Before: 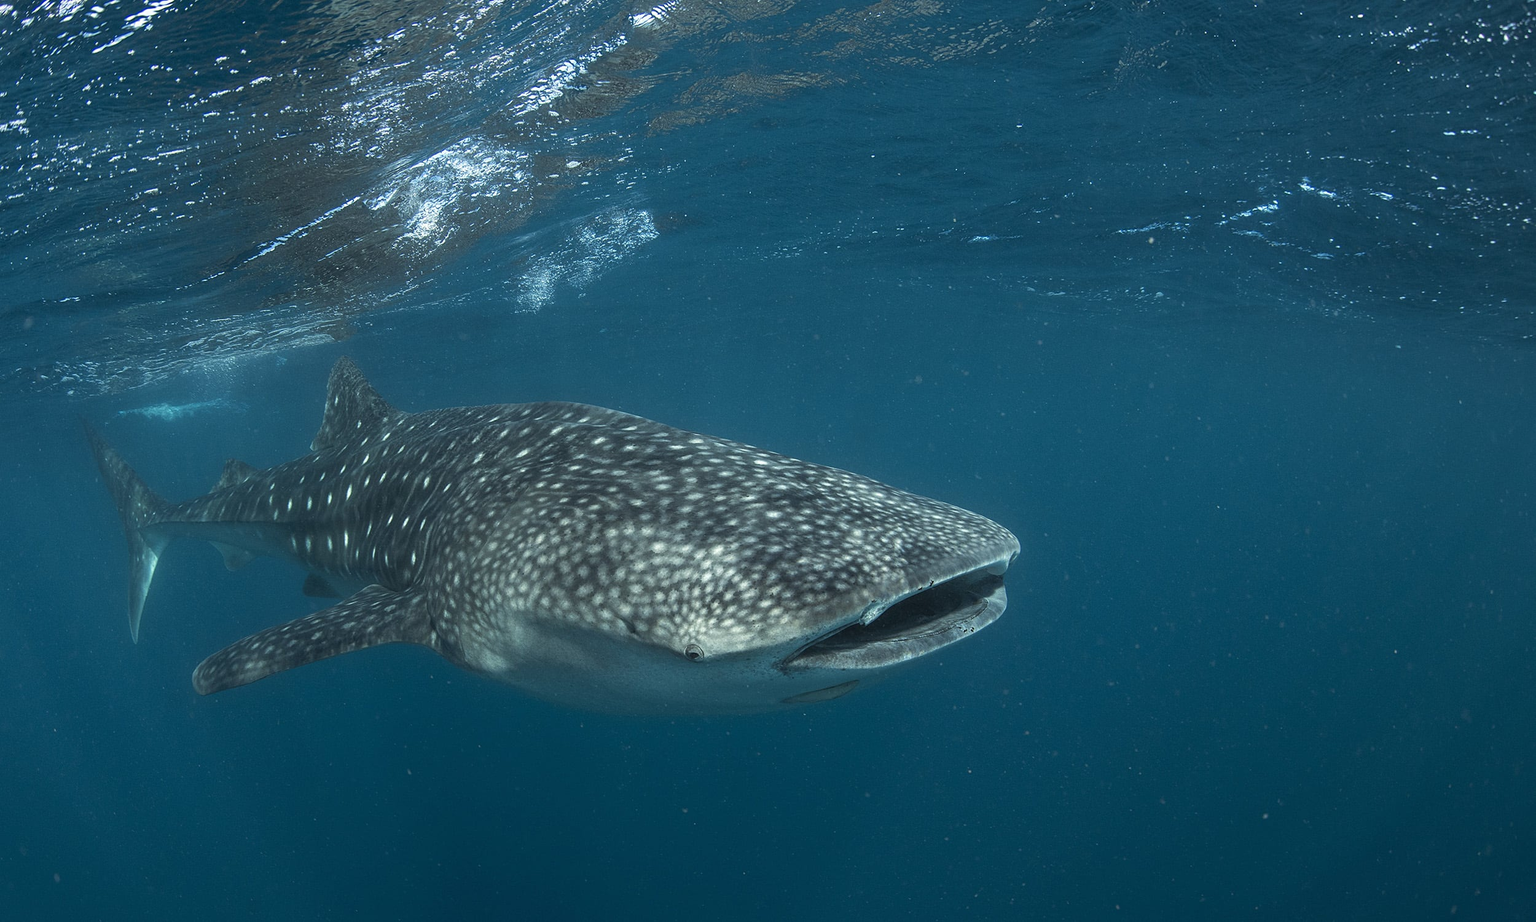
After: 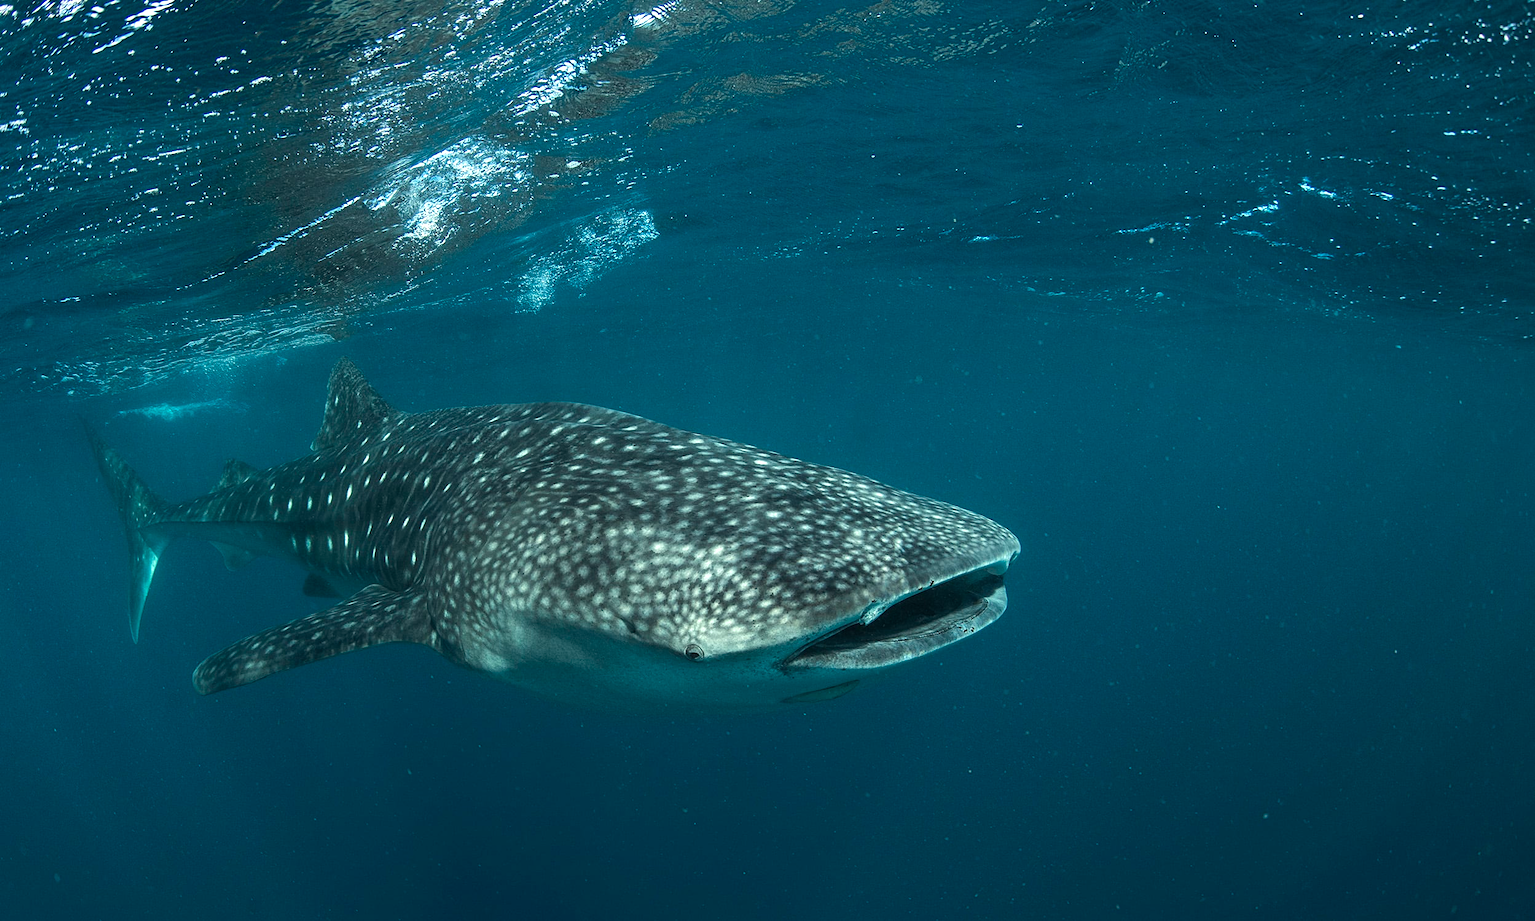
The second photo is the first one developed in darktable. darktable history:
color calibration: illuminant Planckian (black body), adaptation linear Bradford (ICC v4), x 0.364, y 0.367, temperature 4417.56 K, saturation algorithm version 1 (2020)
tone equalizer: -8 EV -0.417 EV, -7 EV -0.389 EV, -6 EV -0.333 EV, -5 EV -0.222 EV, -3 EV 0.222 EV, -2 EV 0.333 EV, -1 EV 0.389 EV, +0 EV 0.417 EV, edges refinement/feathering 500, mask exposure compensation -1.57 EV, preserve details no
white balance: red 1.045, blue 0.932
